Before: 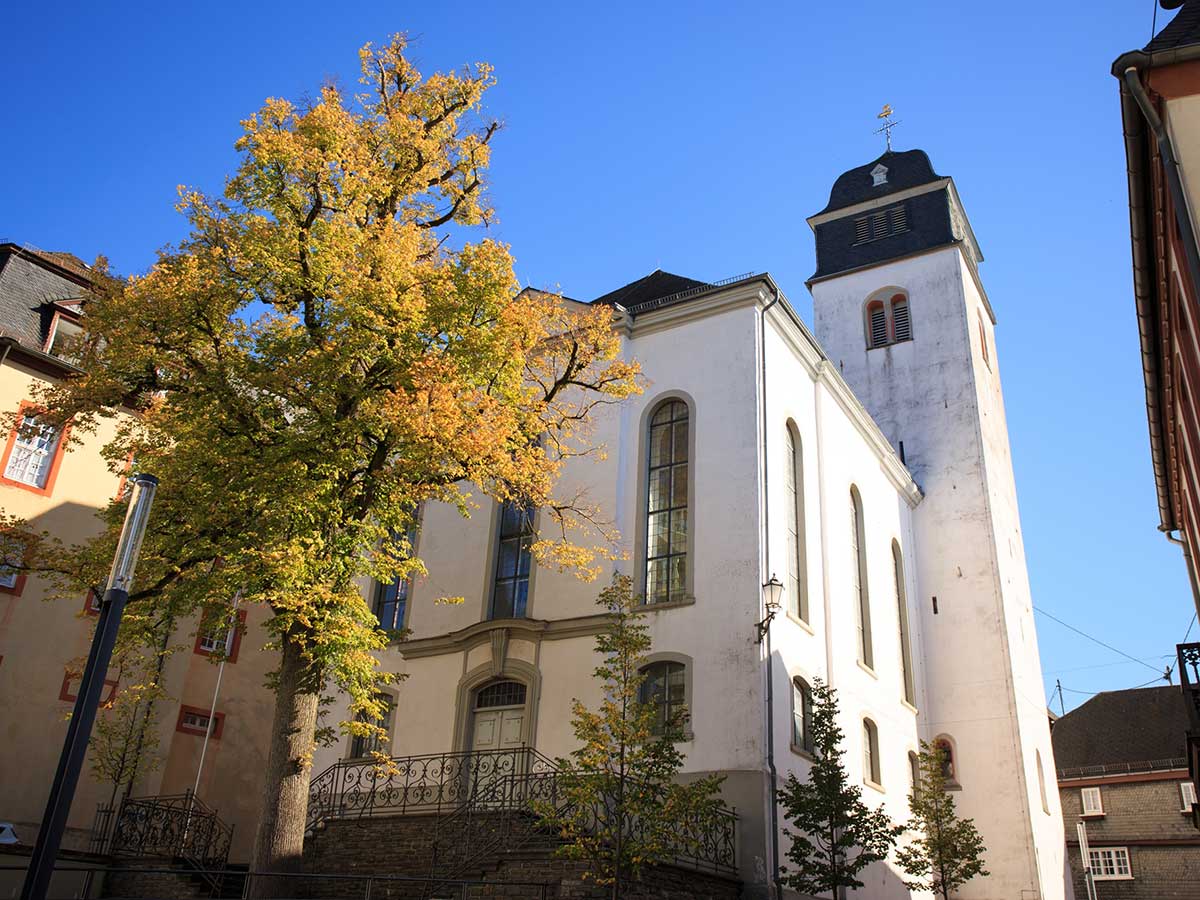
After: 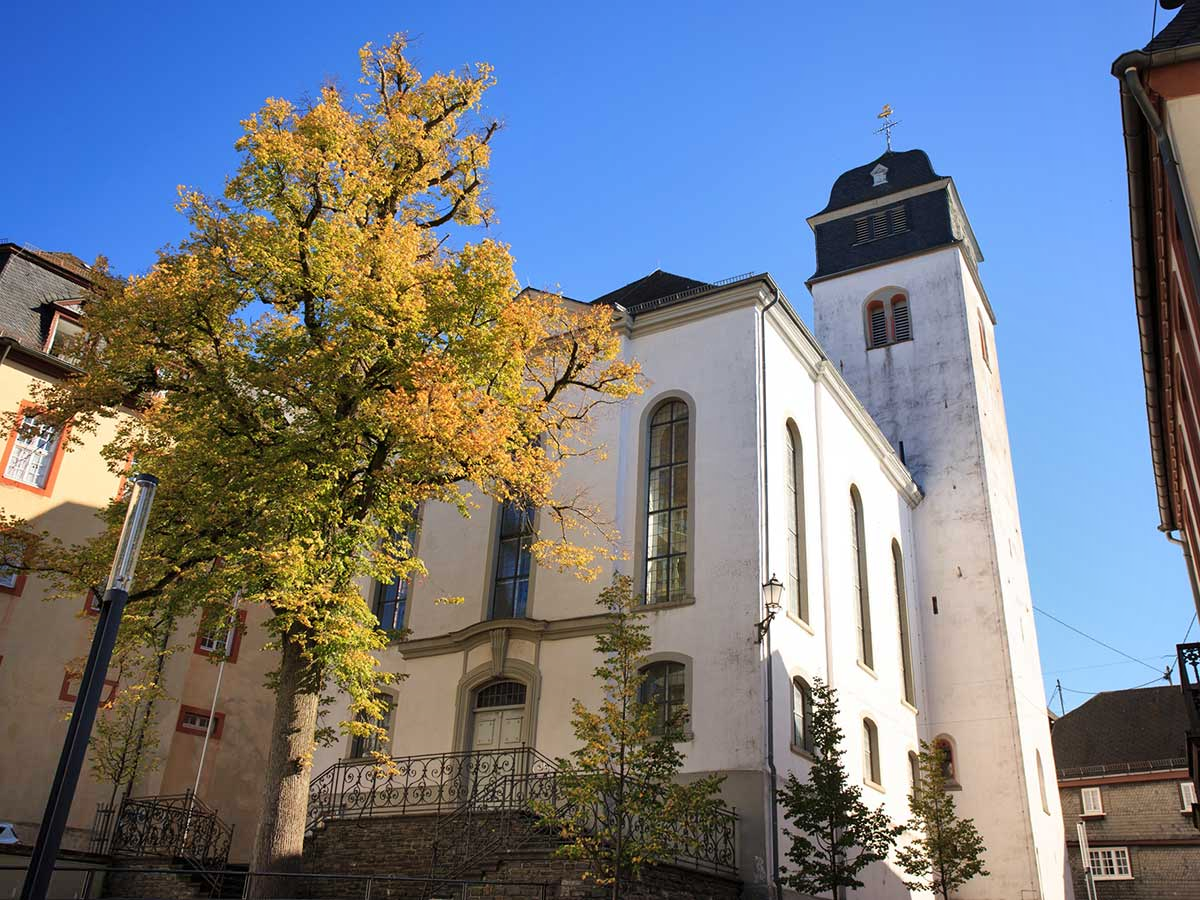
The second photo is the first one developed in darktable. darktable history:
shadows and highlights: highlights color adjustment 53.54%, soften with gaussian
